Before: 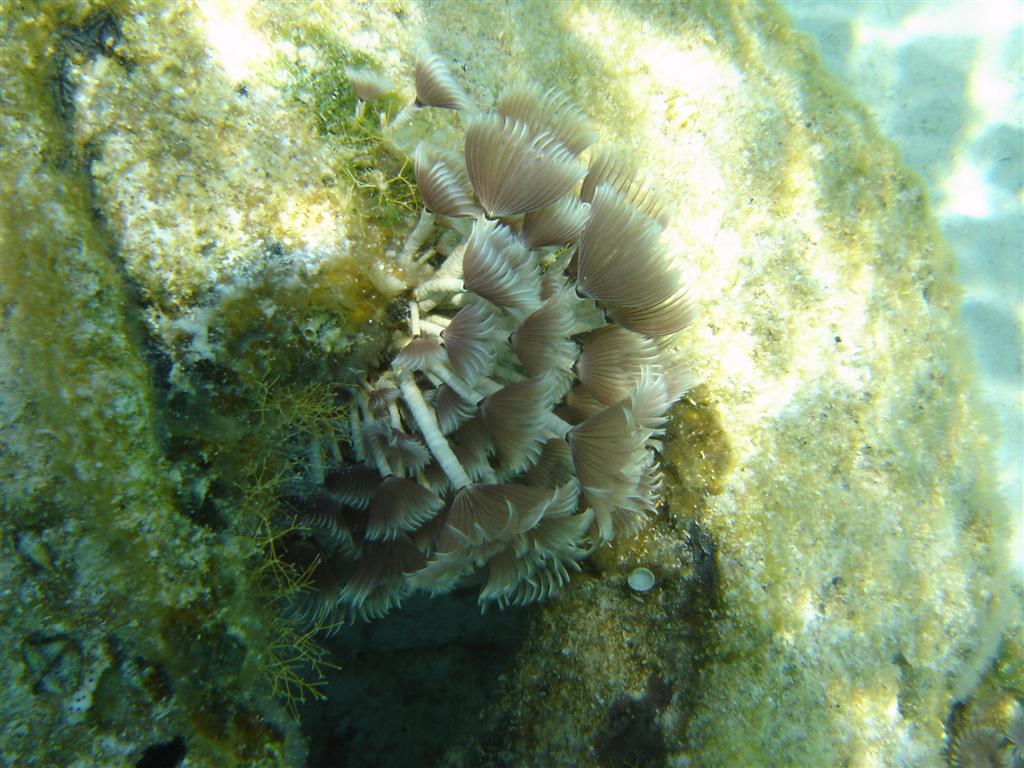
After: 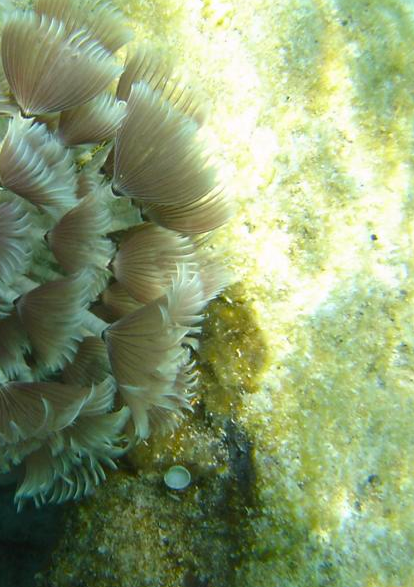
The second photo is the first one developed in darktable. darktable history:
crop: left 45.348%, top 13.4%, right 14.222%, bottom 10.102%
contrast brightness saturation: contrast 0.041, saturation 0.163
